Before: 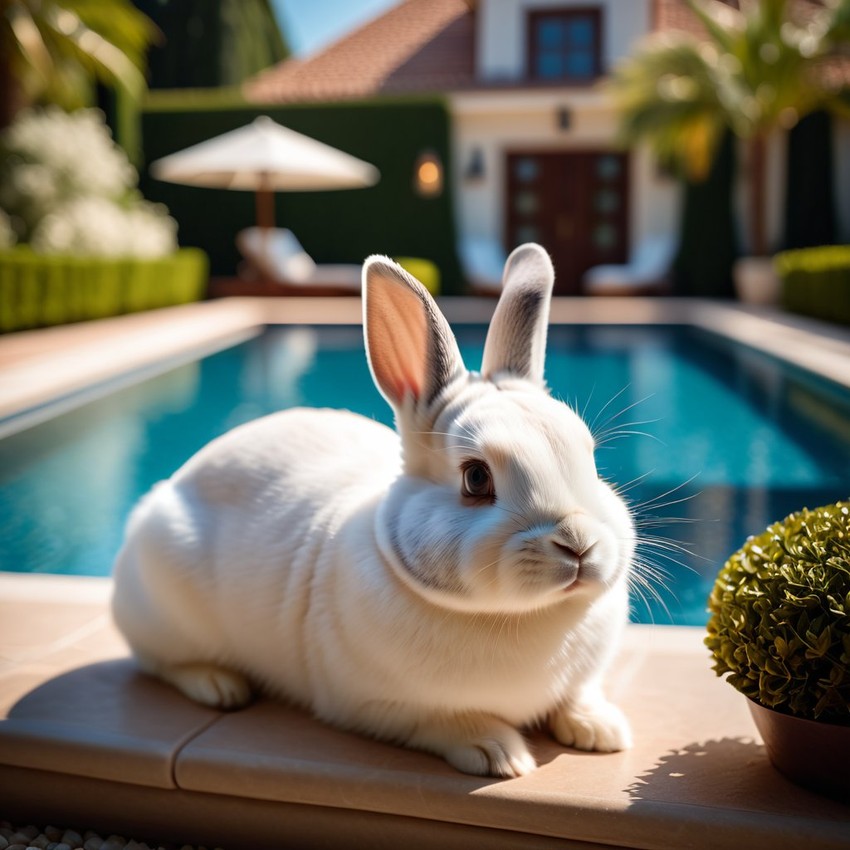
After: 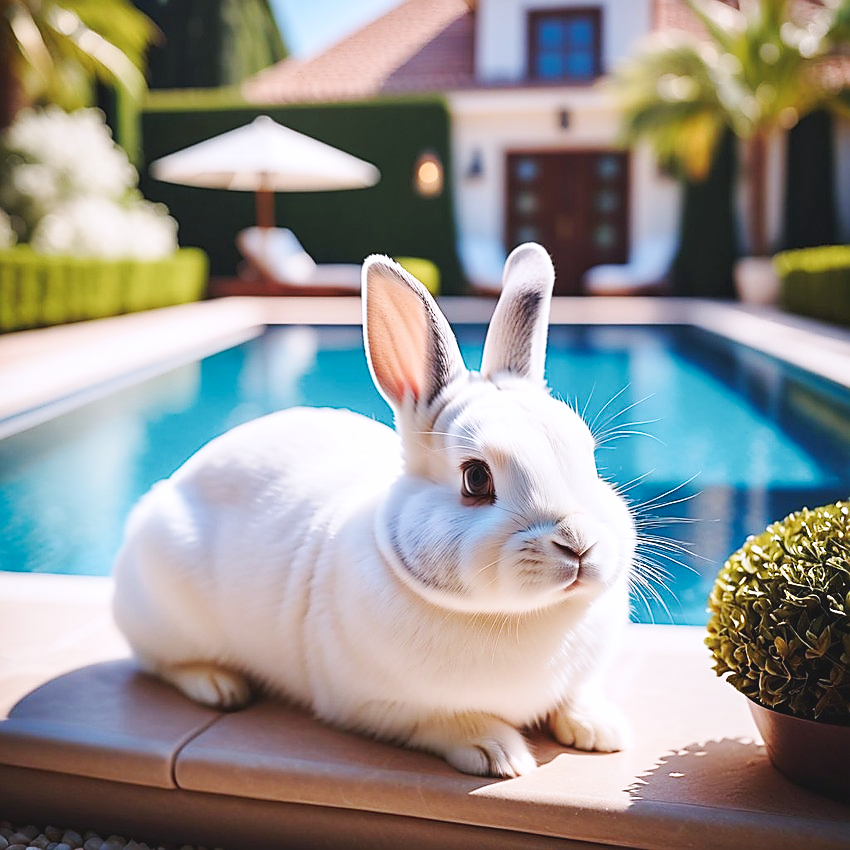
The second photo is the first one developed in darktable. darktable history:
color calibration: illuminant custom, x 0.363, y 0.385, temperature 4528.03 K
base curve: curves: ch0 [(0, 0.007) (0.028, 0.063) (0.121, 0.311) (0.46, 0.743) (0.859, 0.957) (1, 1)], preserve colors none
sharpen: radius 1.4, amount 1.25, threshold 0.7
